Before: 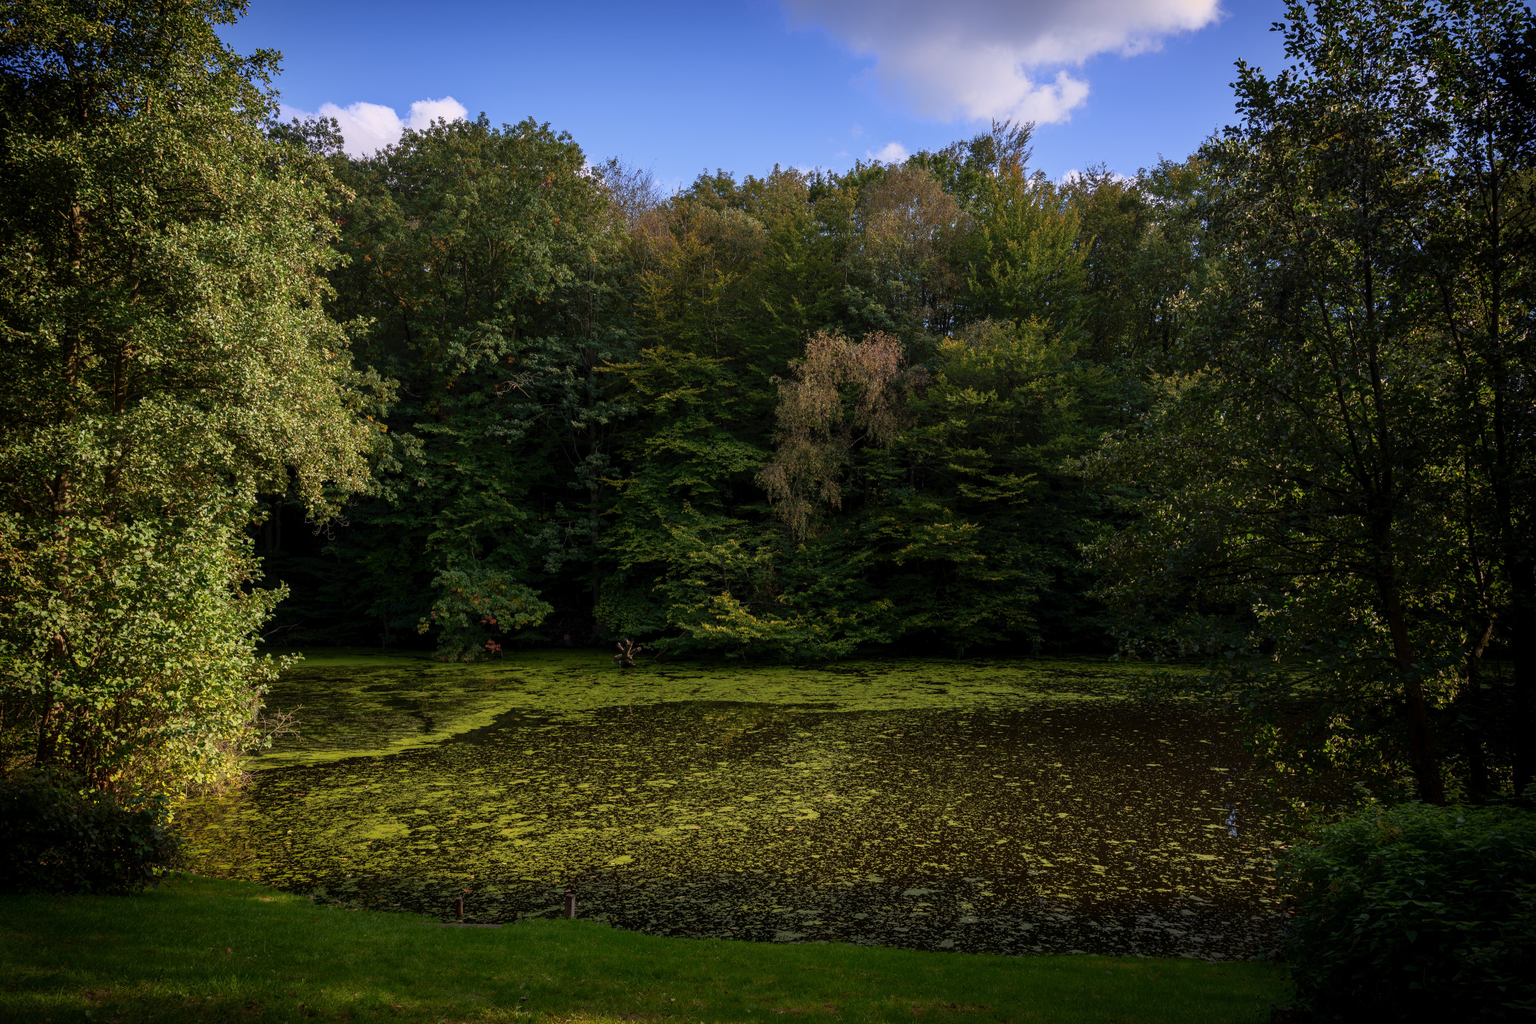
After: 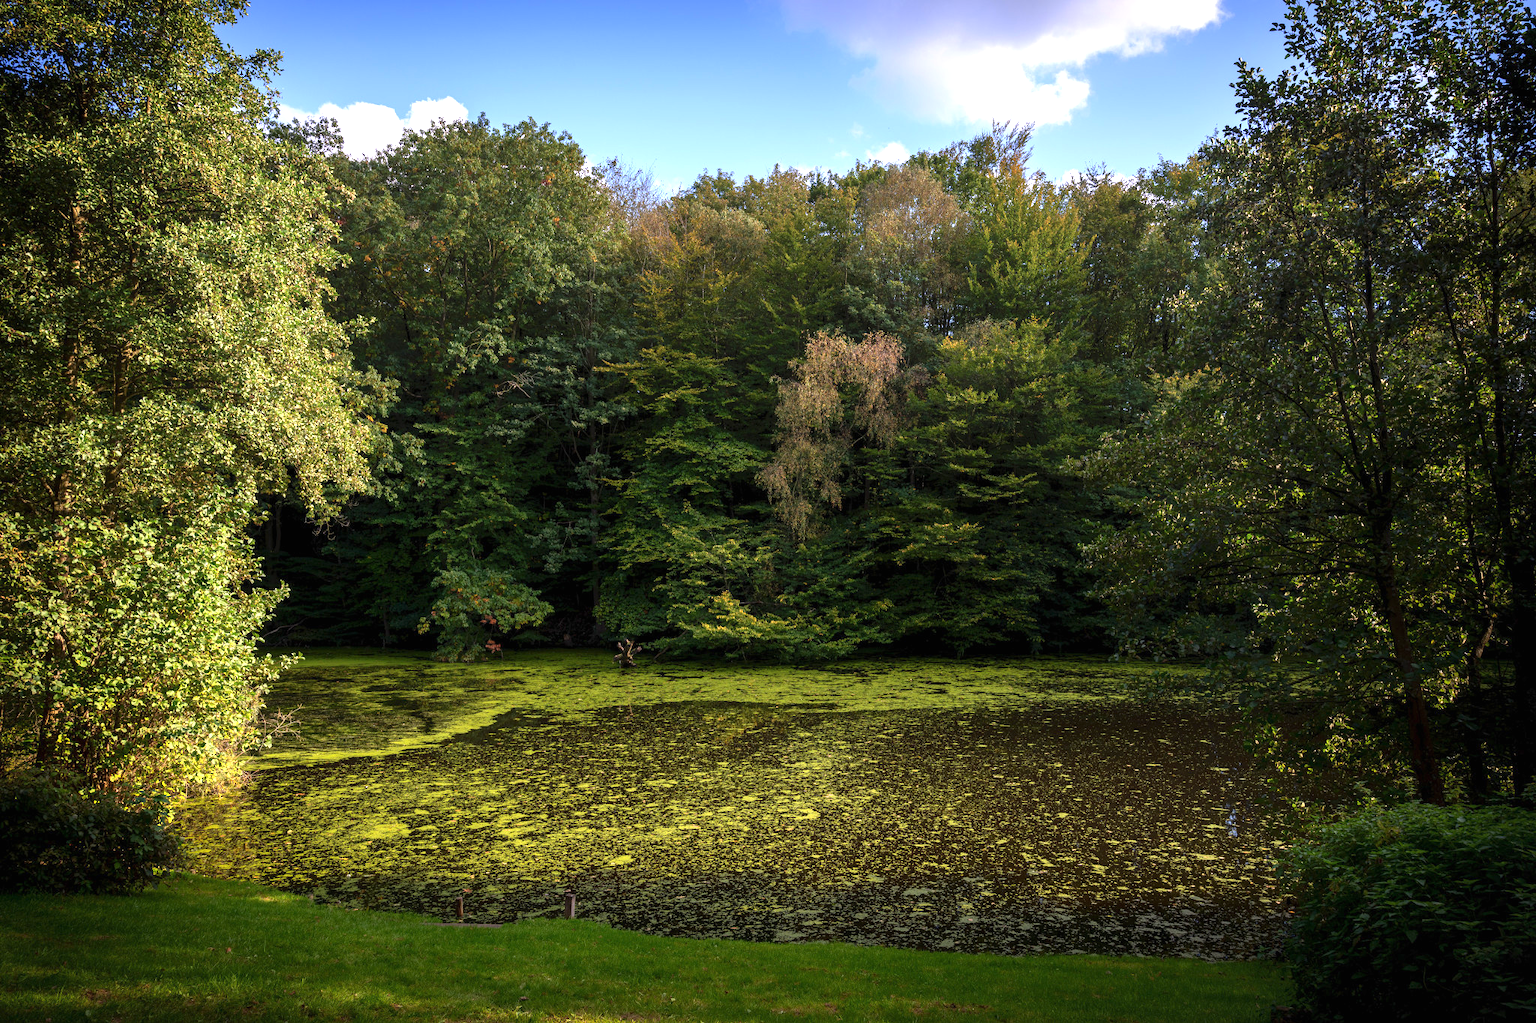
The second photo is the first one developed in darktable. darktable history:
exposure: black level correction 0, exposure 1.173 EV, compensate exposure bias true, compensate highlight preservation false
